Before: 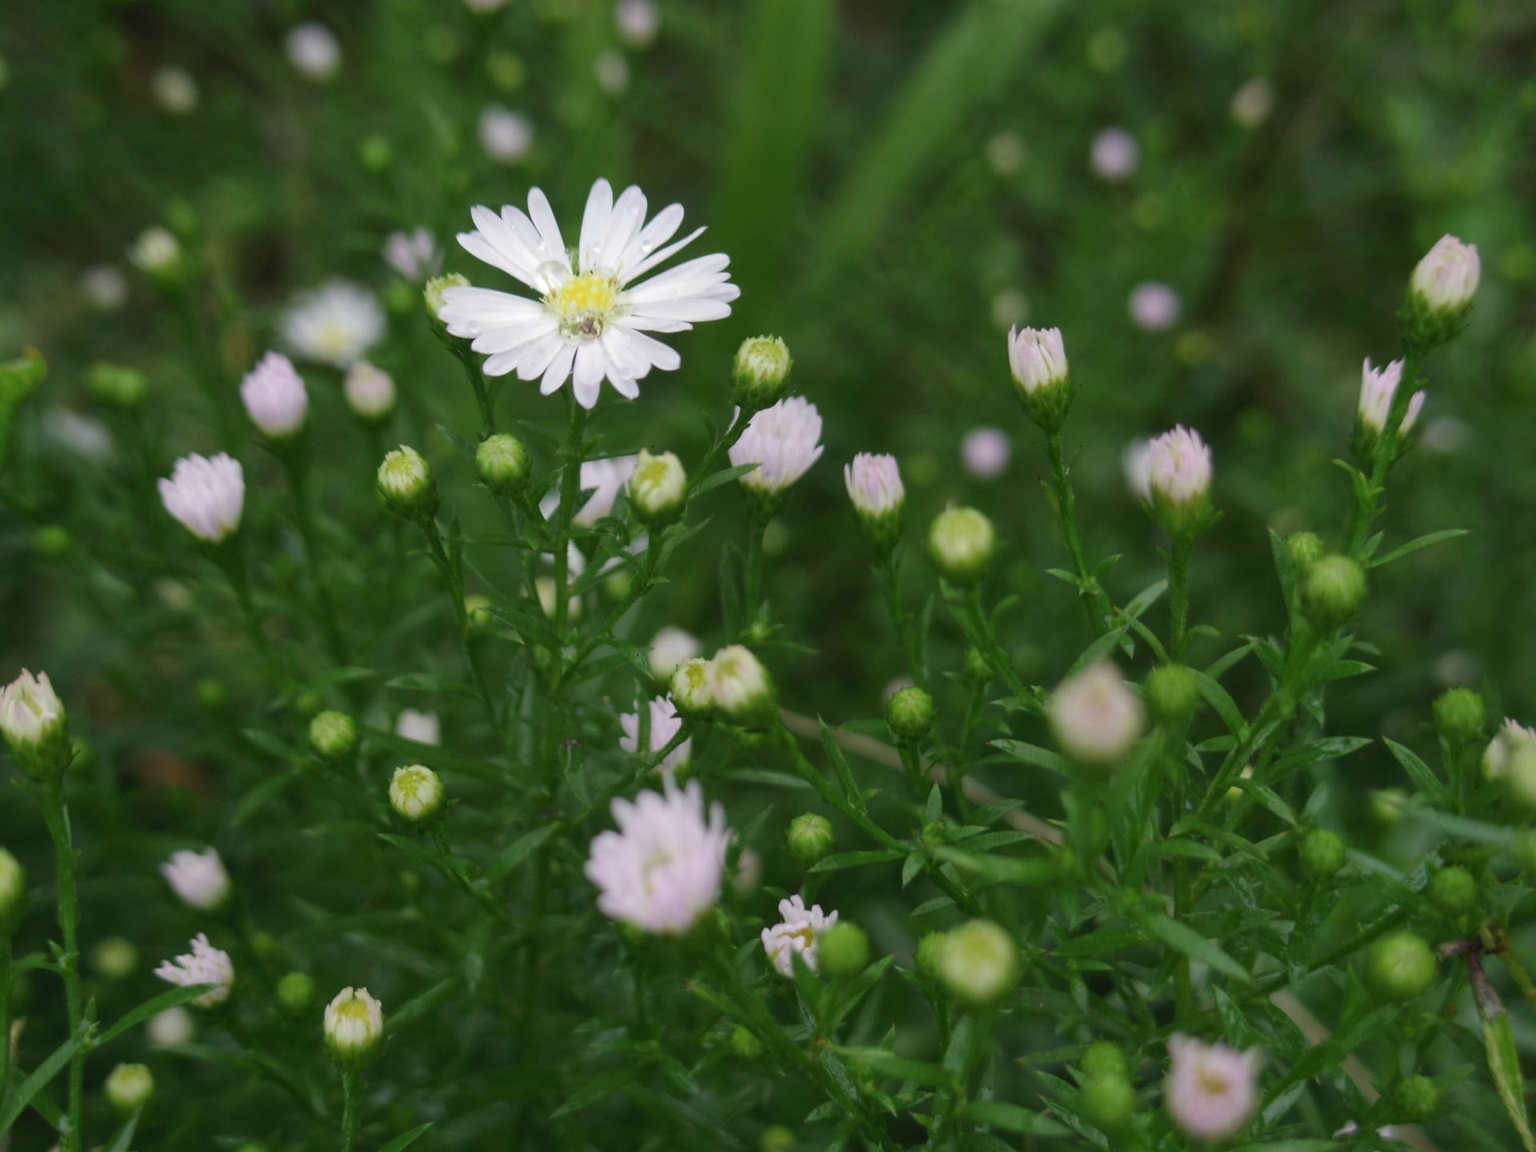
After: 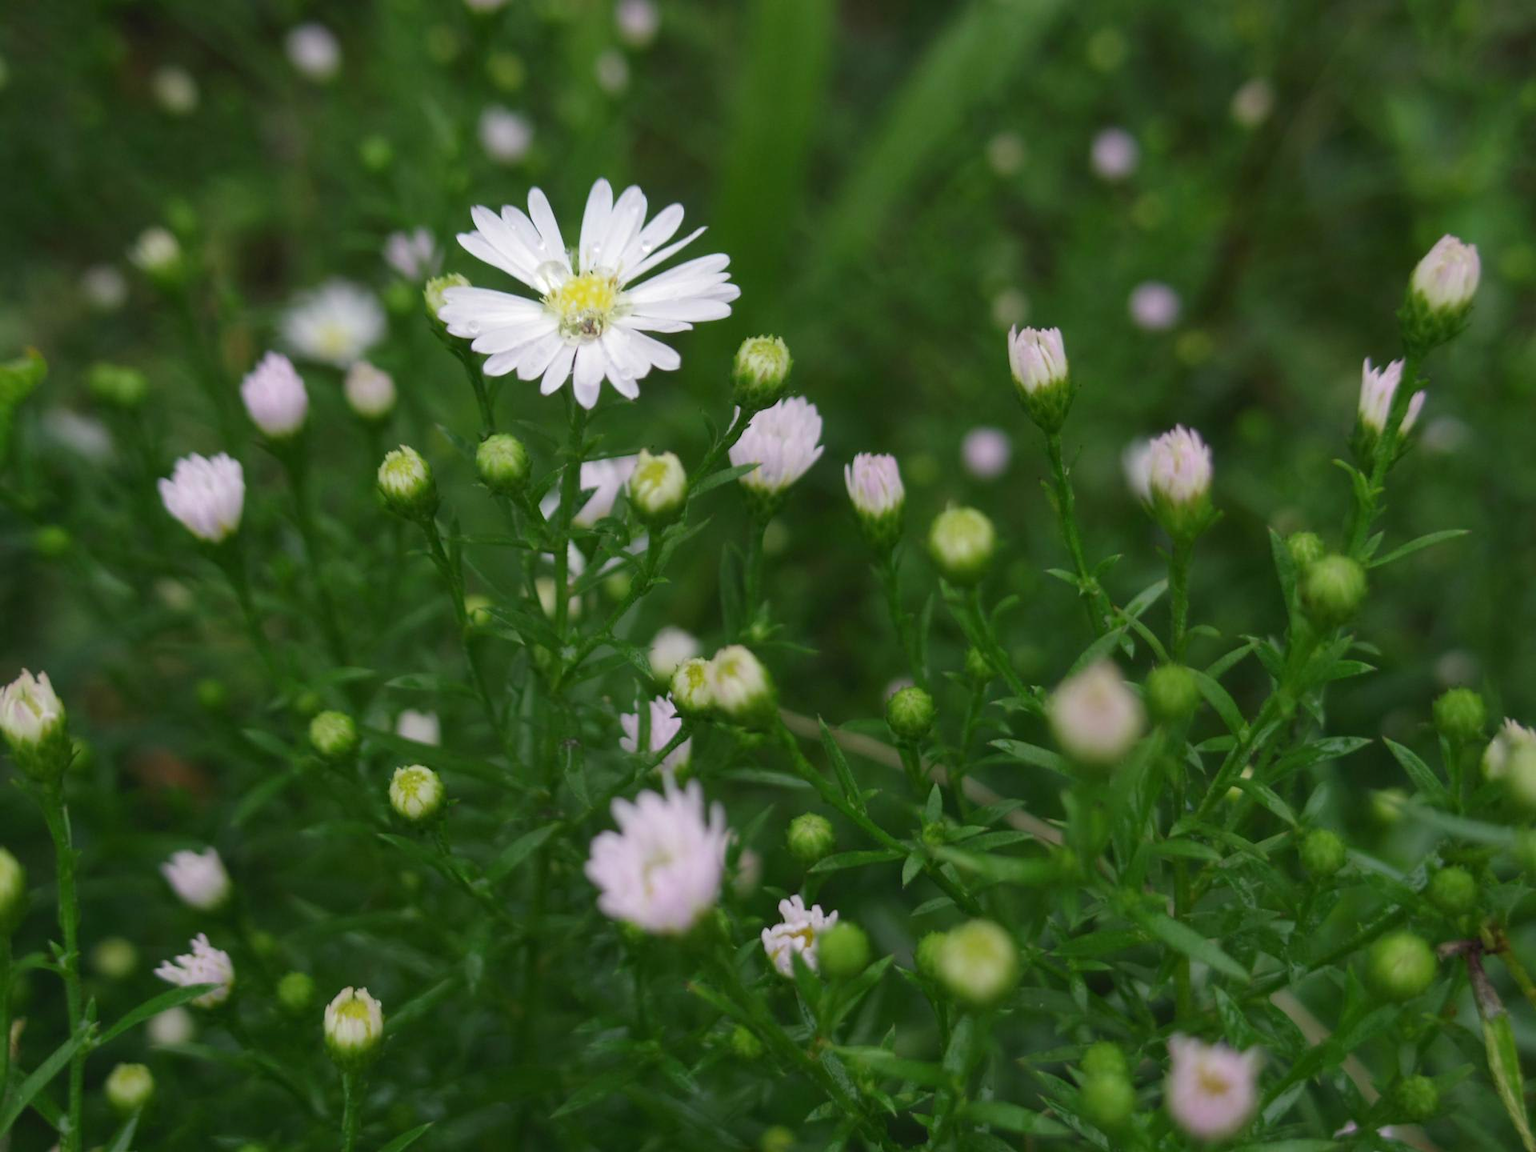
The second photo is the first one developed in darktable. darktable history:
color balance rgb: on, module defaults
tone curve: curves: ch0 [(0, 0) (0.077, 0.082) (0.765, 0.73) (1, 1)]
contrast brightness saturation: contrast 0.1, brightness 0.03, saturation 0.09
